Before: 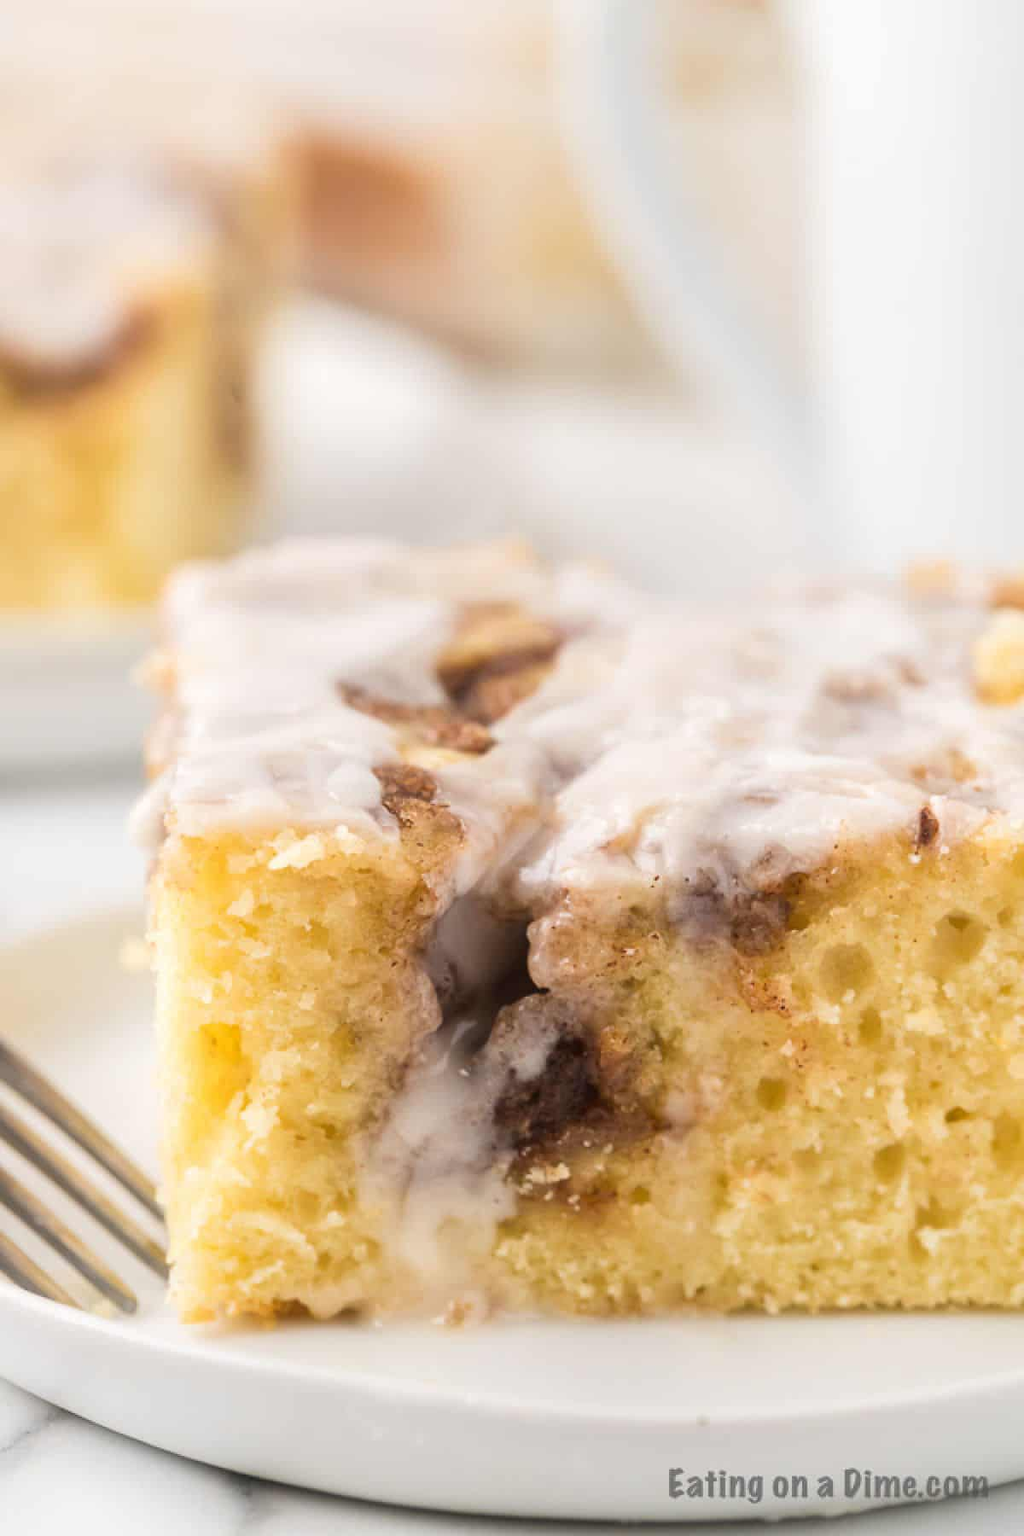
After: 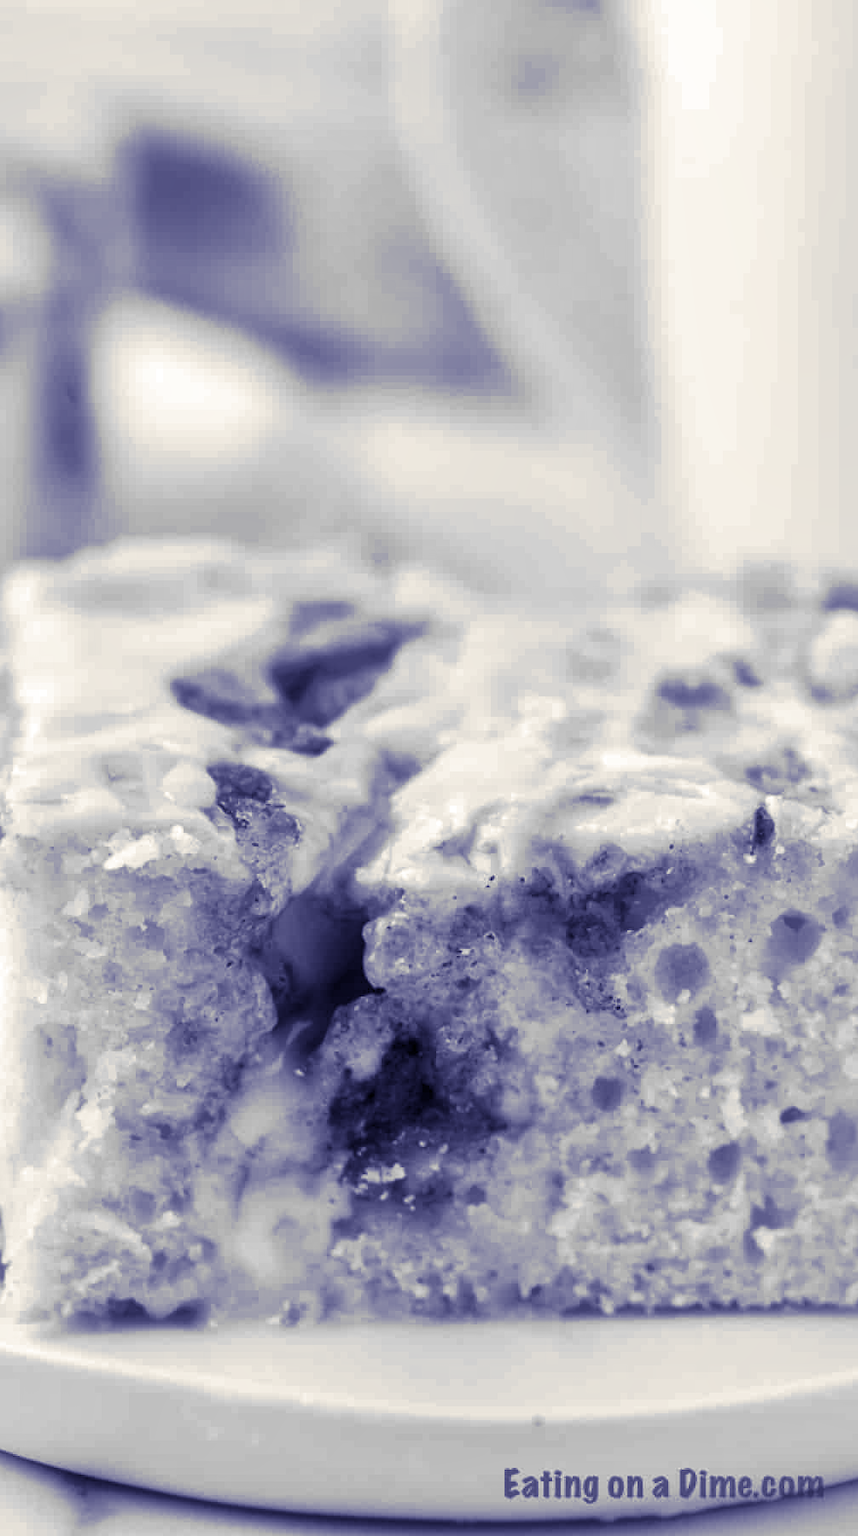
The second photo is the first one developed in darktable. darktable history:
white balance: red 0.974, blue 1.044
crop: left 16.145%
tone equalizer: on, module defaults
split-toning: shadows › hue 242.67°, shadows › saturation 0.733, highlights › hue 45.33°, highlights › saturation 0.667, balance -53.304, compress 21.15%
color correction: highlights a* -10.69, highlights b* -19.19
shadows and highlights: on, module defaults
local contrast: detail 130%
monochrome: on, module defaults
